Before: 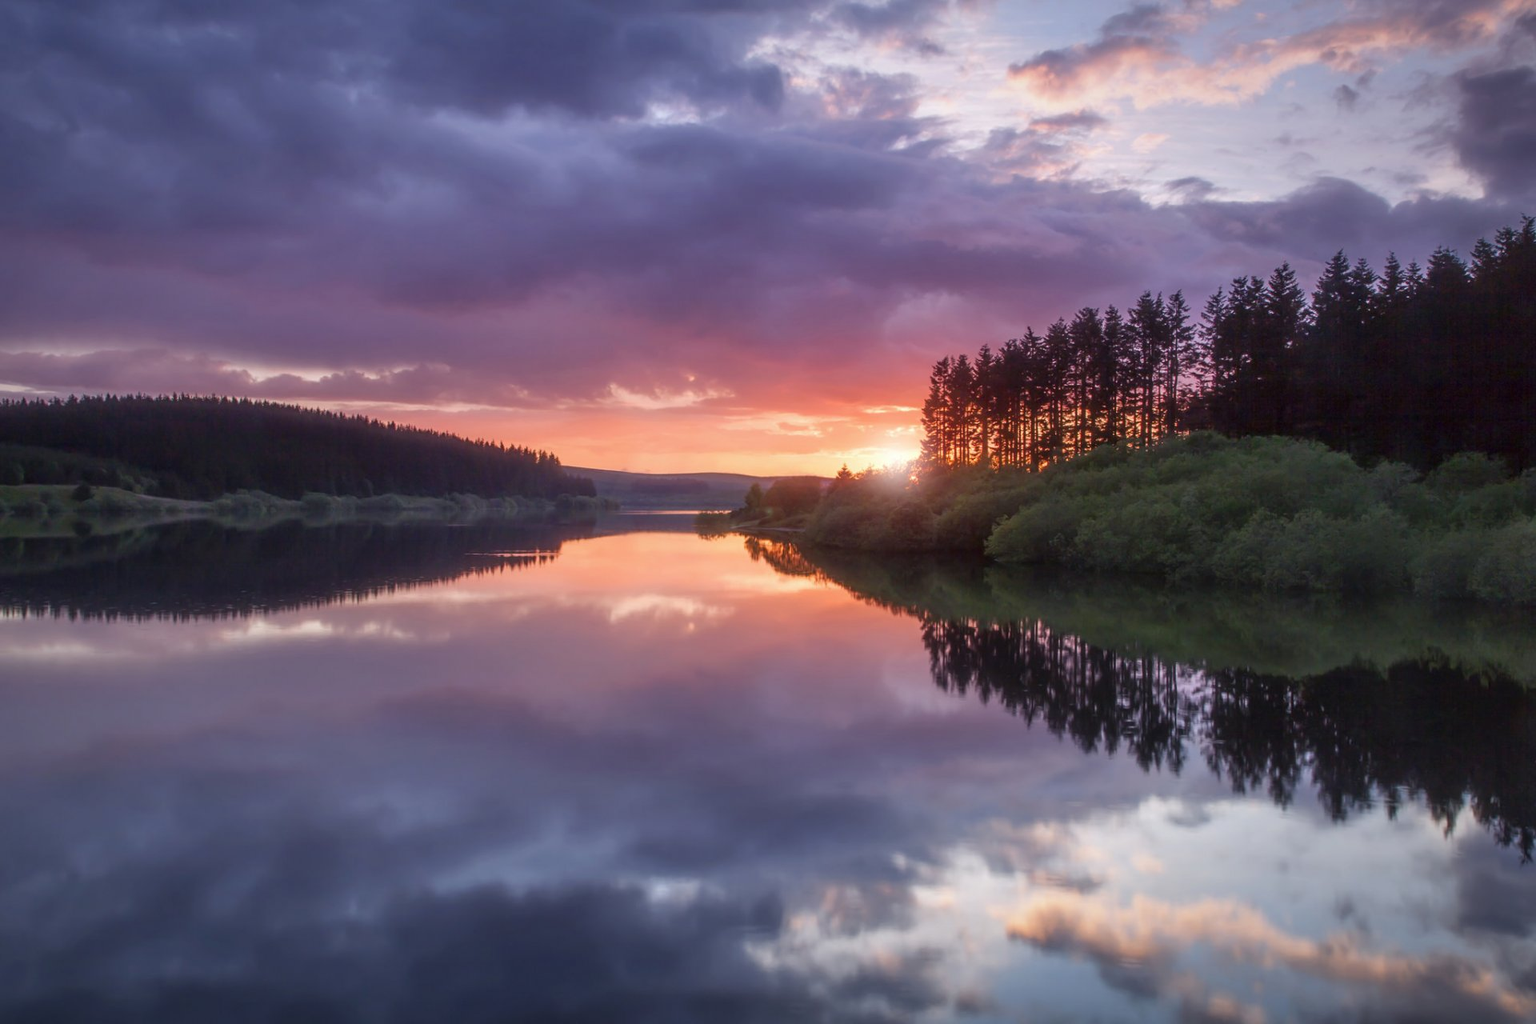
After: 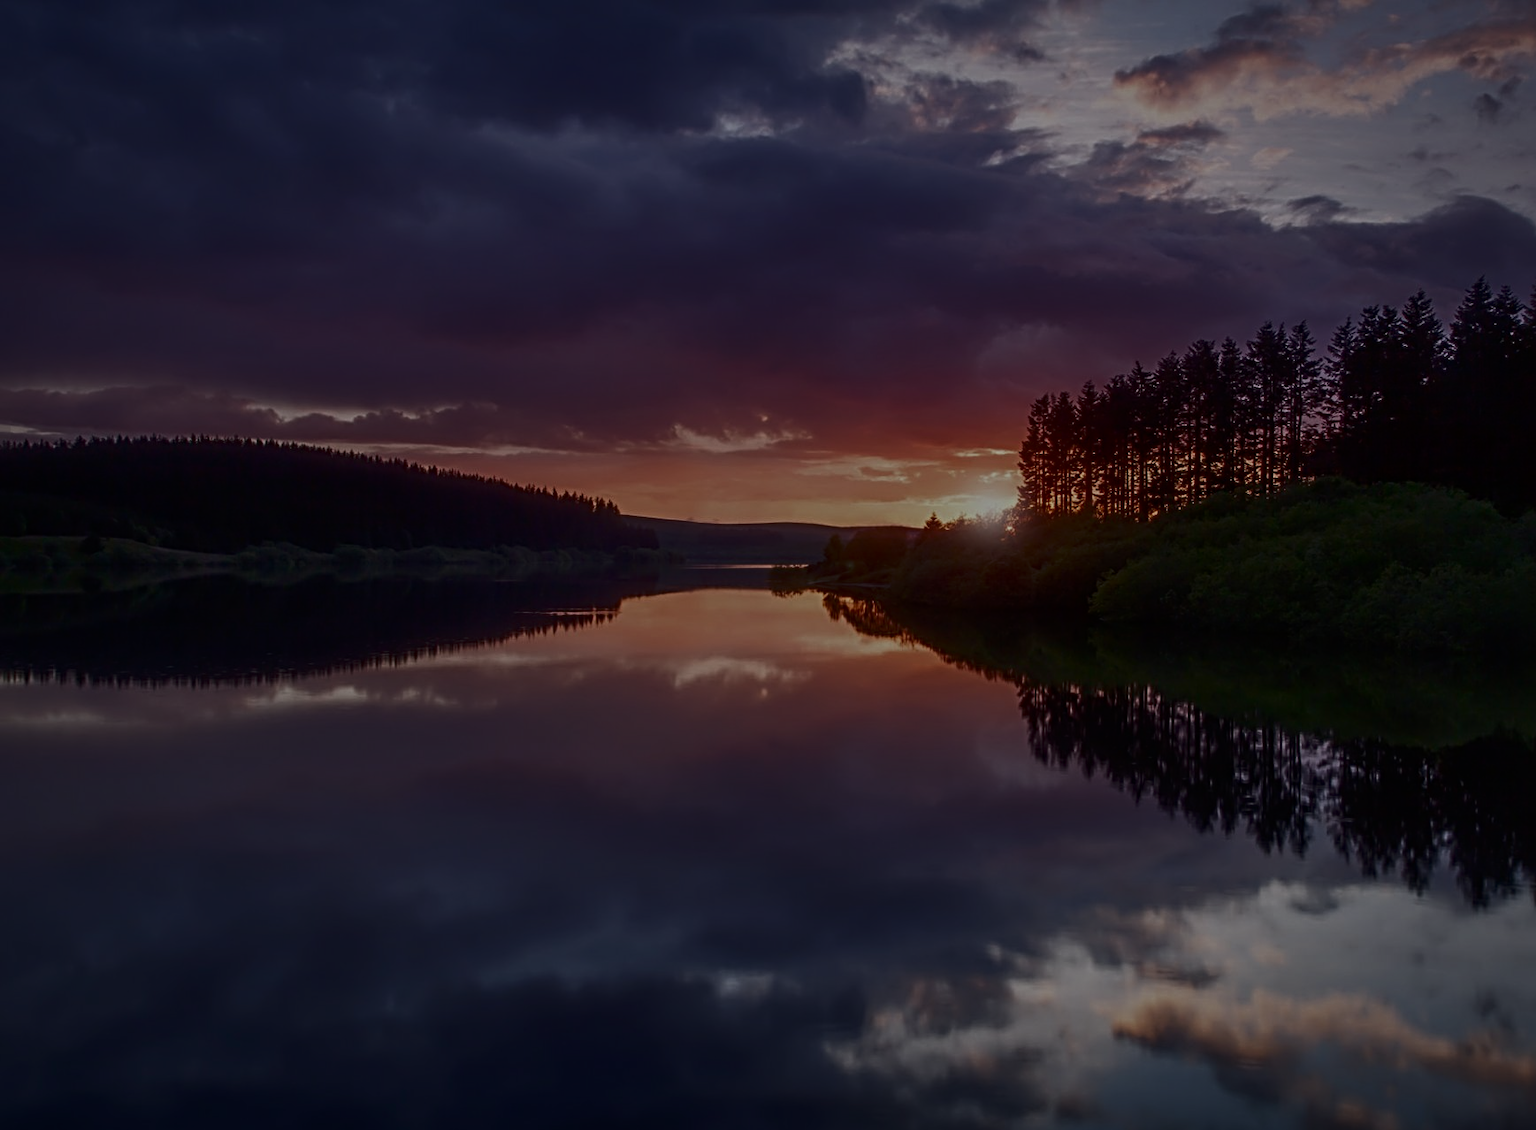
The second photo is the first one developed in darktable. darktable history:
contrast brightness saturation: contrast 0.28
exposure: exposure -2.002 EV, compensate highlight preservation false
sharpen: radius 4.883
crop: right 9.509%, bottom 0.031%
